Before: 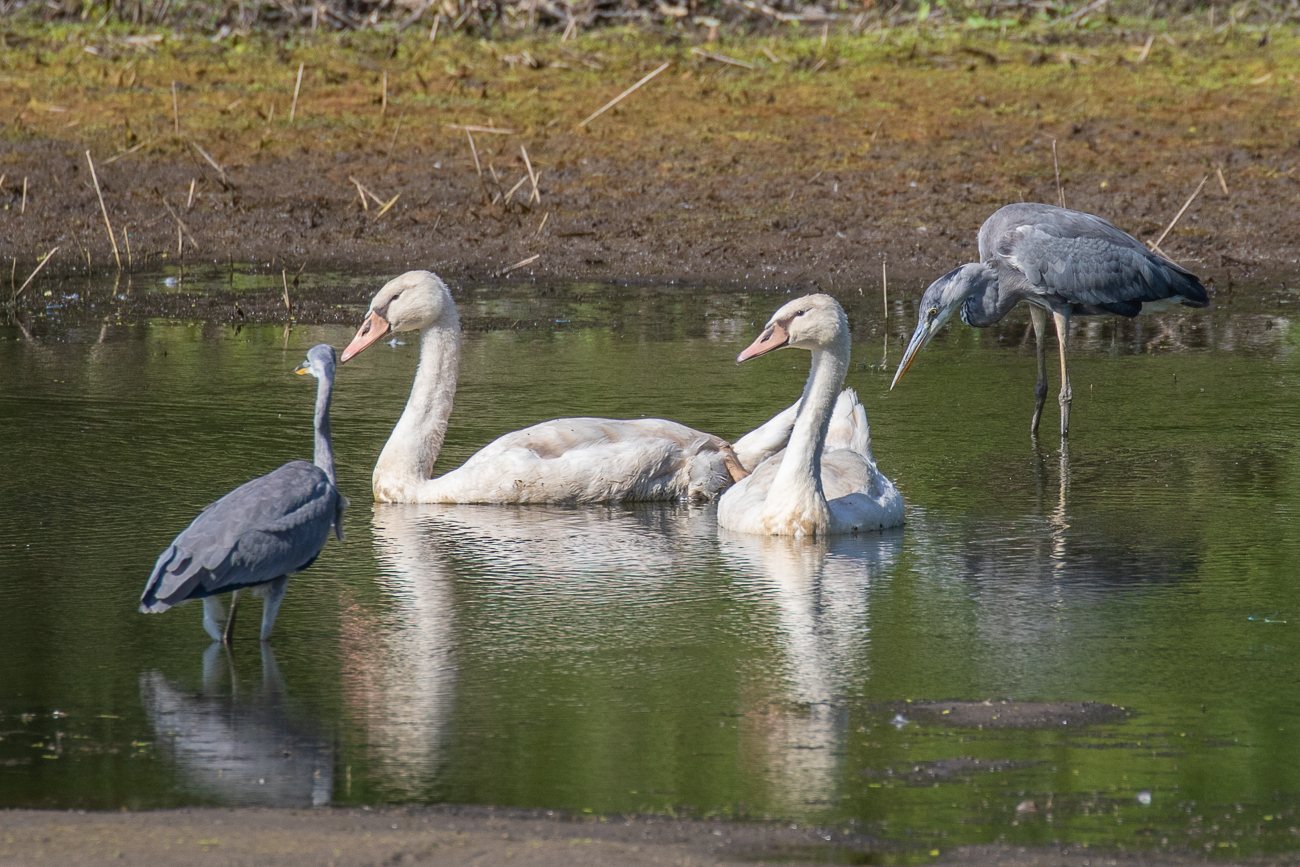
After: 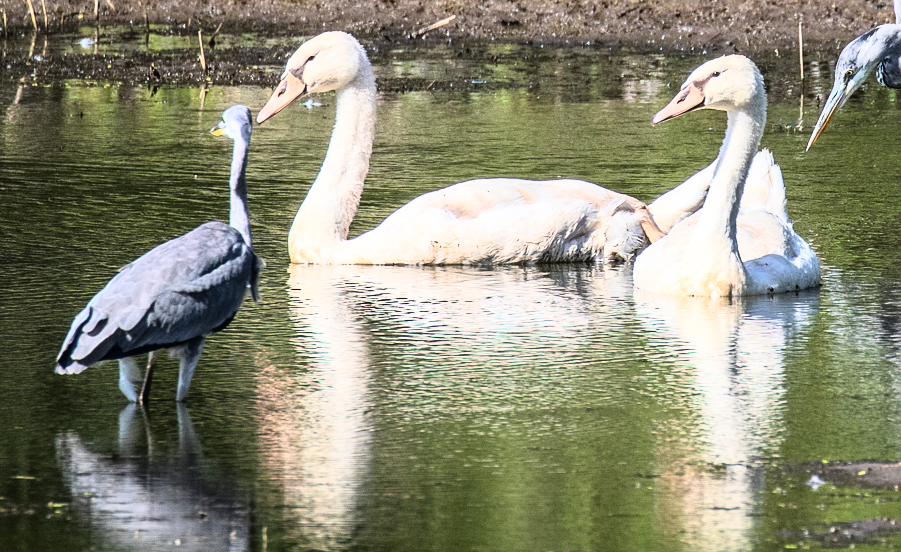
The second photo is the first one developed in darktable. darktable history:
rgb curve: curves: ch0 [(0, 0) (0.21, 0.15) (0.24, 0.21) (0.5, 0.75) (0.75, 0.96) (0.89, 0.99) (1, 1)]; ch1 [(0, 0.02) (0.21, 0.13) (0.25, 0.2) (0.5, 0.67) (0.75, 0.9) (0.89, 0.97) (1, 1)]; ch2 [(0, 0.02) (0.21, 0.13) (0.25, 0.2) (0.5, 0.67) (0.75, 0.9) (0.89, 0.97) (1, 1)], compensate middle gray true
crop: left 6.488%, top 27.668%, right 24.183%, bottom 8.656%
